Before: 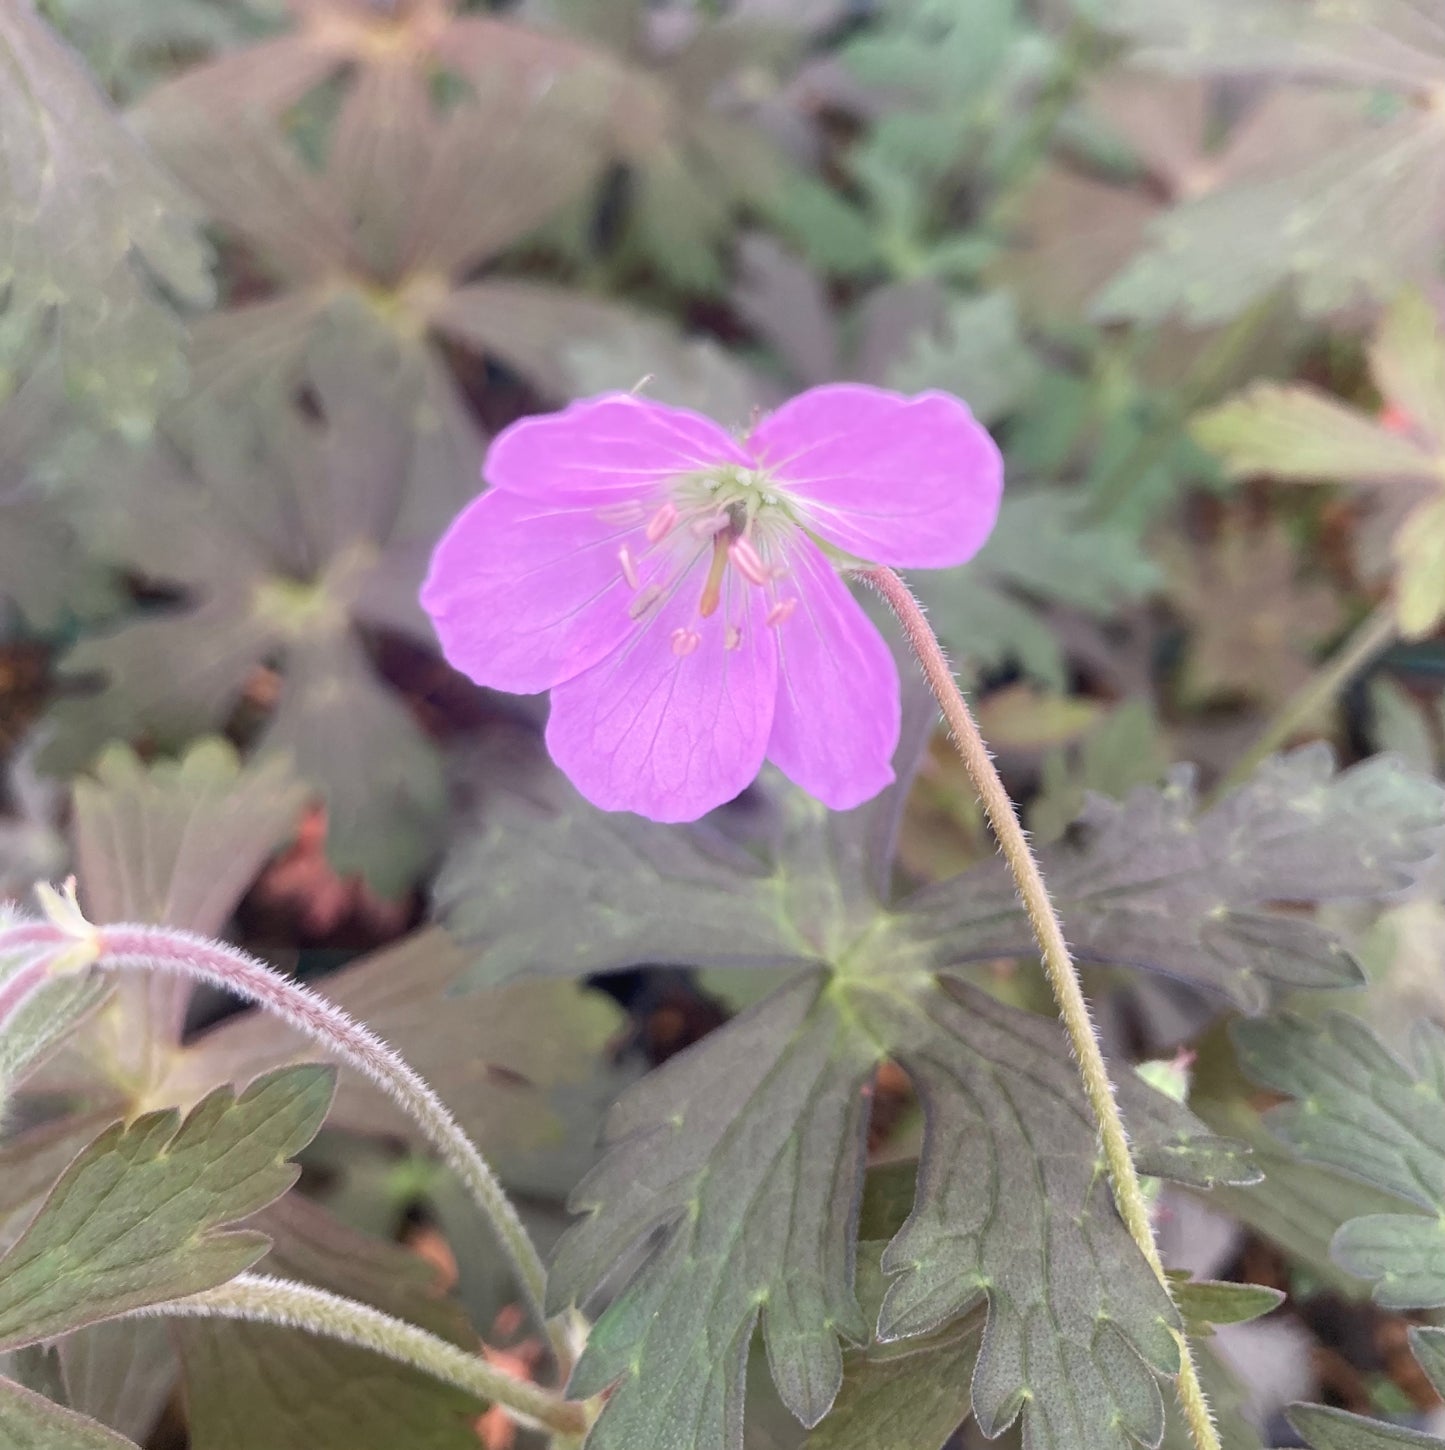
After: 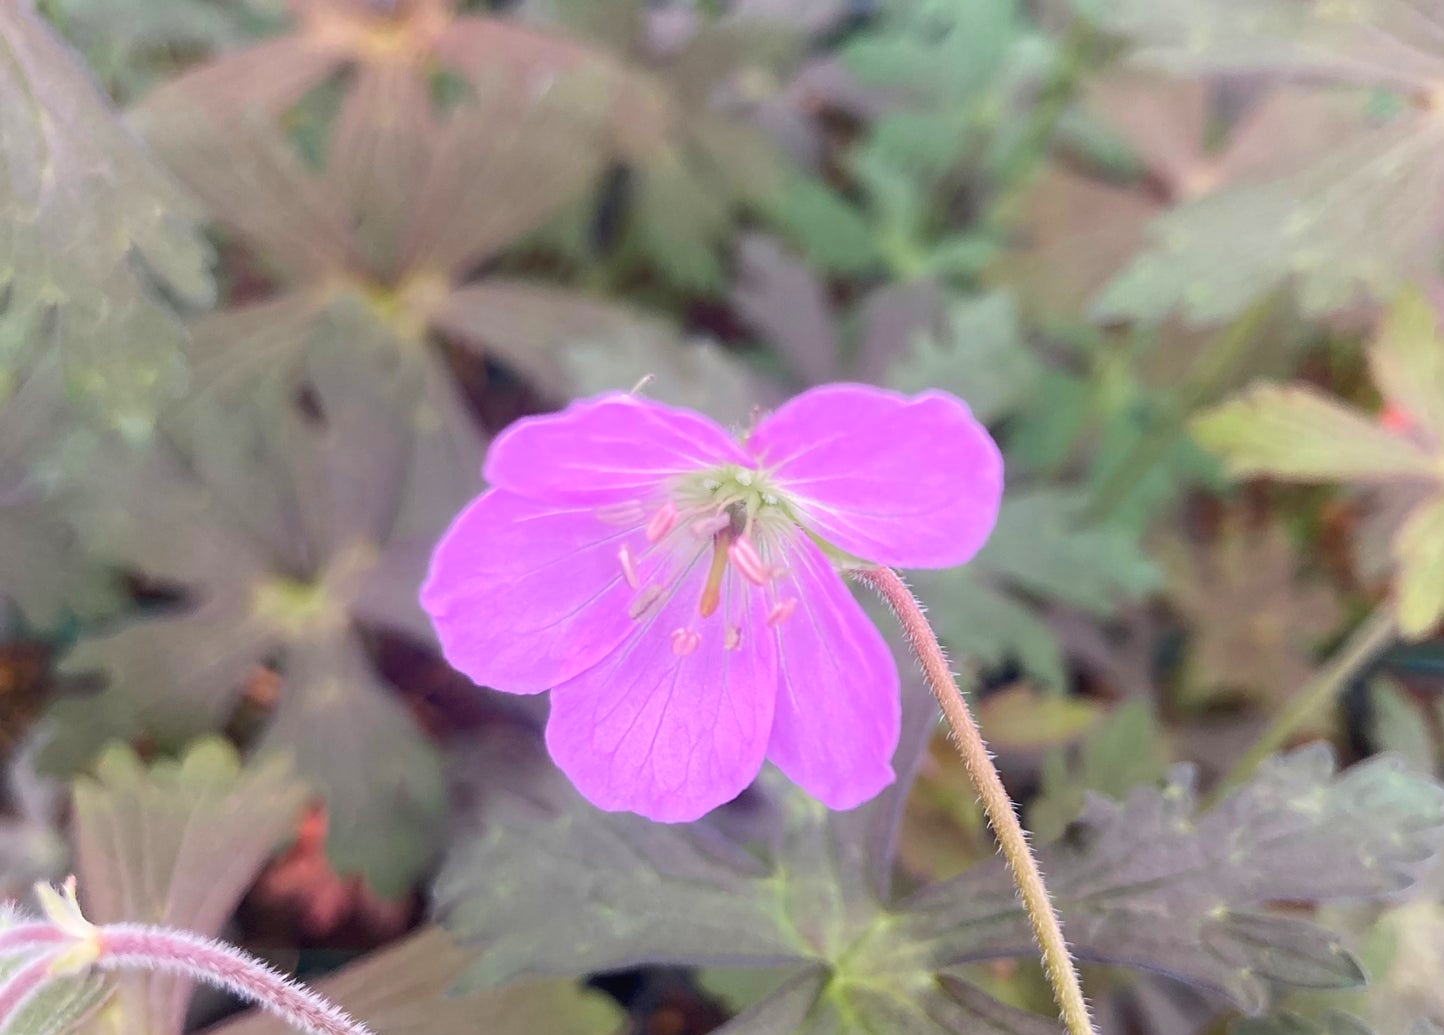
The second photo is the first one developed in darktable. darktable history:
color balance rgb: perceptual saturation grading › global saturation 20%, global vibrance 20%
crop: bottom 28.576%
sharpen: amount 0.2
